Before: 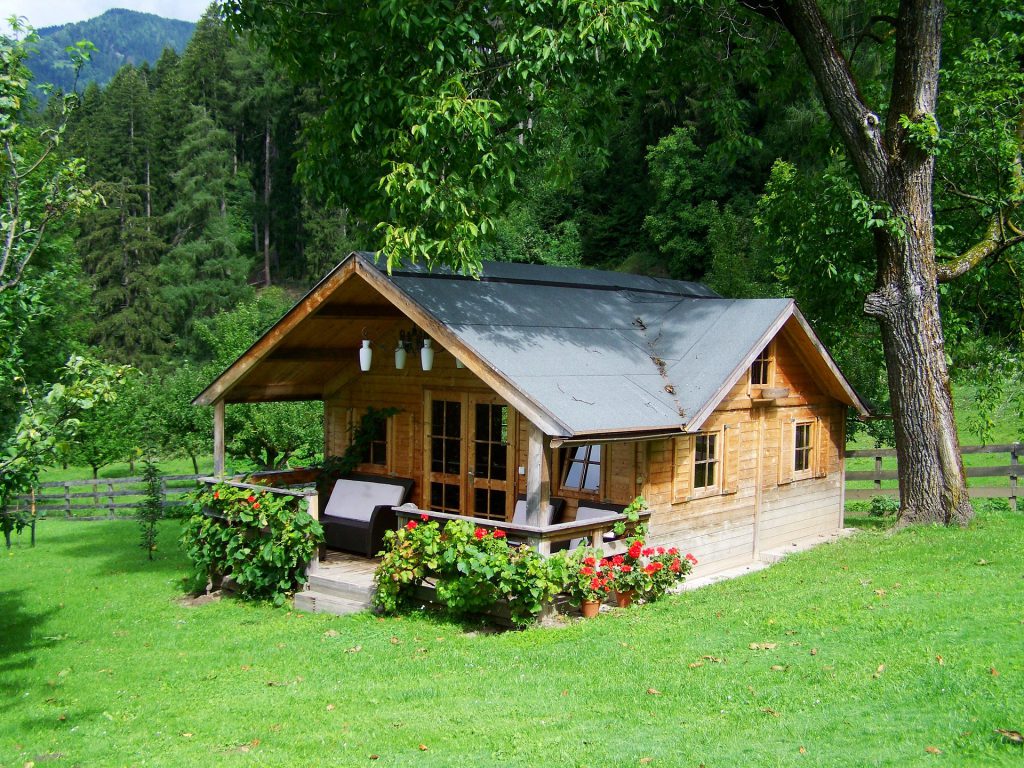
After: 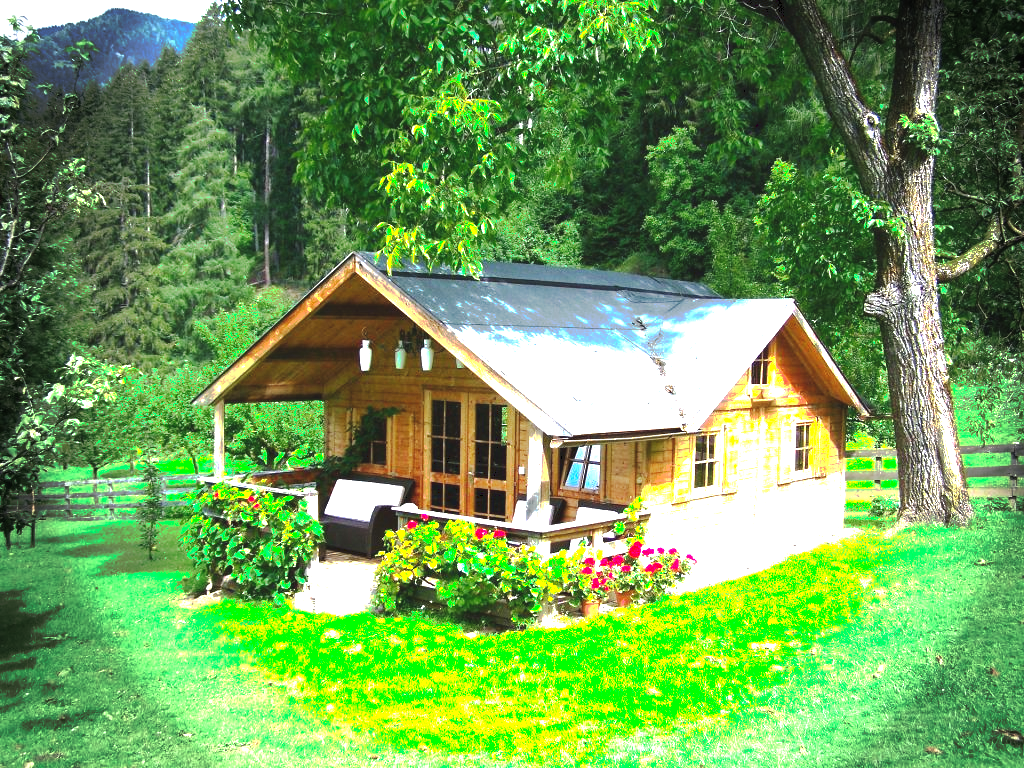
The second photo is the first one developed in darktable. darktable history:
tone curve: curves: ch0 [(0, 0) (0.003, 0.098) (0.011, 0.099) (0.025, 0.103) (0.044, 0.114) (0.069, 0.13) (0.1, 0.142) (0.136, 0.161) (0.177, 0.189) (0.224, 0.224) (0.277, 0.266) (0.335, 0.32) (0.399, 0.38) (0.468, 0.45) (0.543, 0.522) (0.623, 0.598) (0.709, 0.669) (0.801, 0.731) (0.898, 0.786) (1, 1)], preserve colors none
vignetting: fall-off start 76.42%, fall-off radius 27.36%, brightness -0.872, center (0.037, -0.09), width/height ratio 0.971
exposure: exposure 2.003 EV, compensate highlight preservation false
